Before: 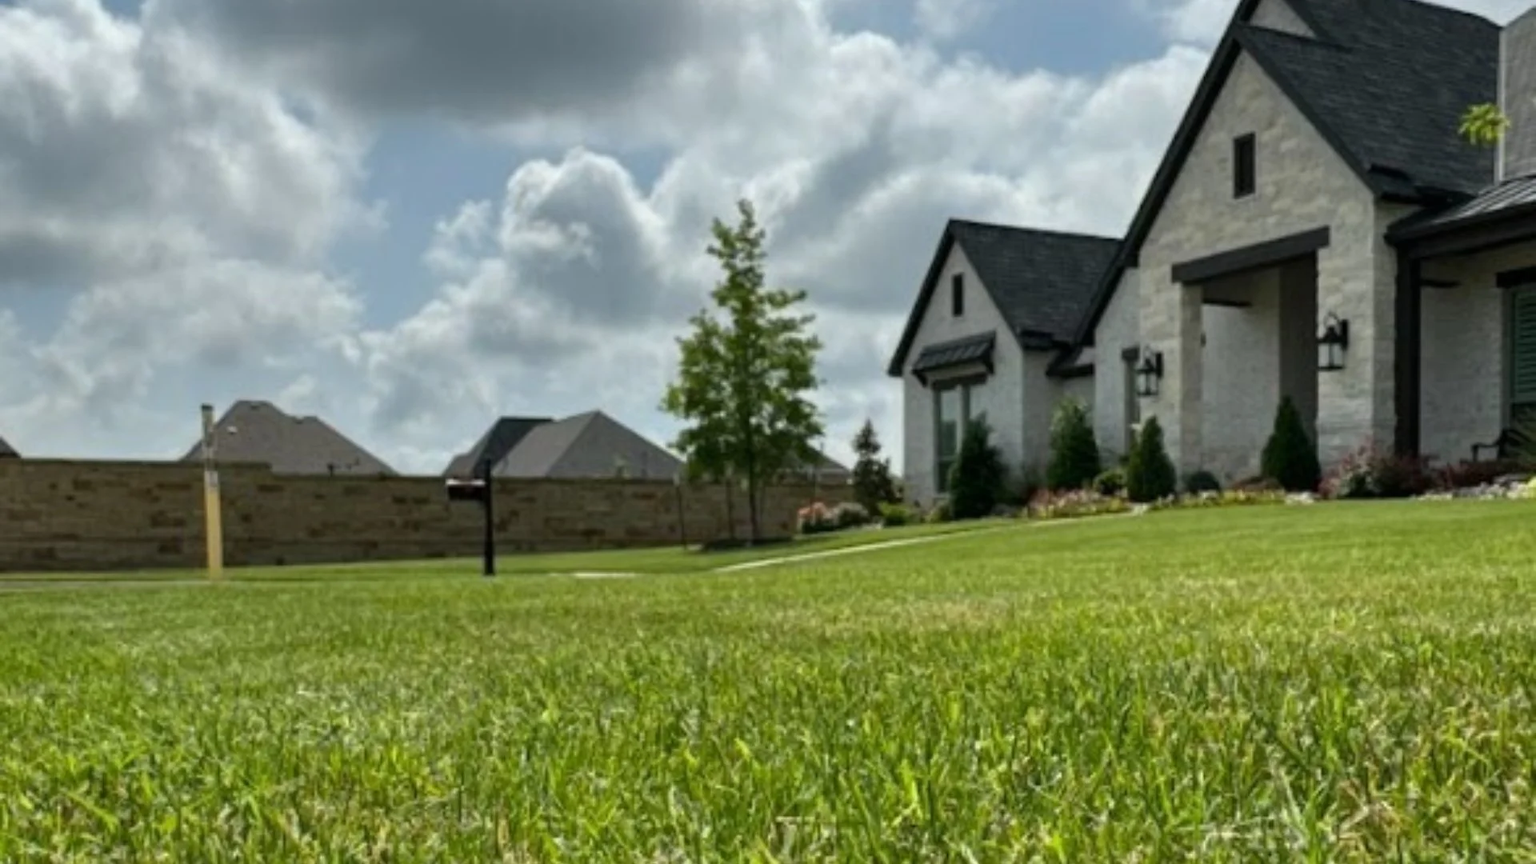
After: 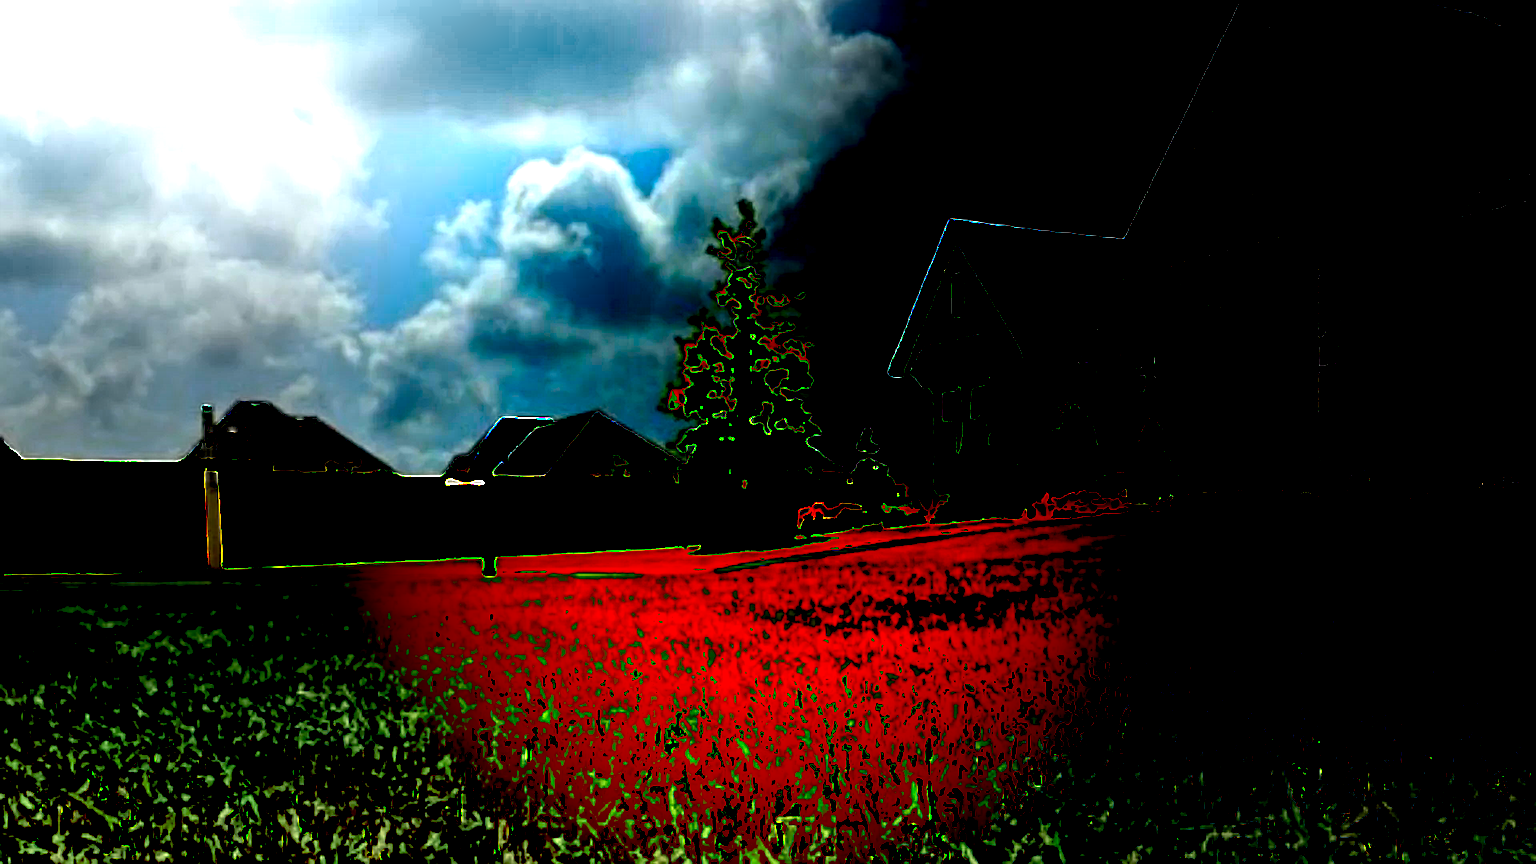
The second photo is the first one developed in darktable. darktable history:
exposure: black level correction 0.1, exposure 3.068 EV, compensate highlight preservation false
vignetting: fall-off start 31.43%, fall-off radius 33.95%
sharpen: radius 1.925
local contrast: on, module defaults
